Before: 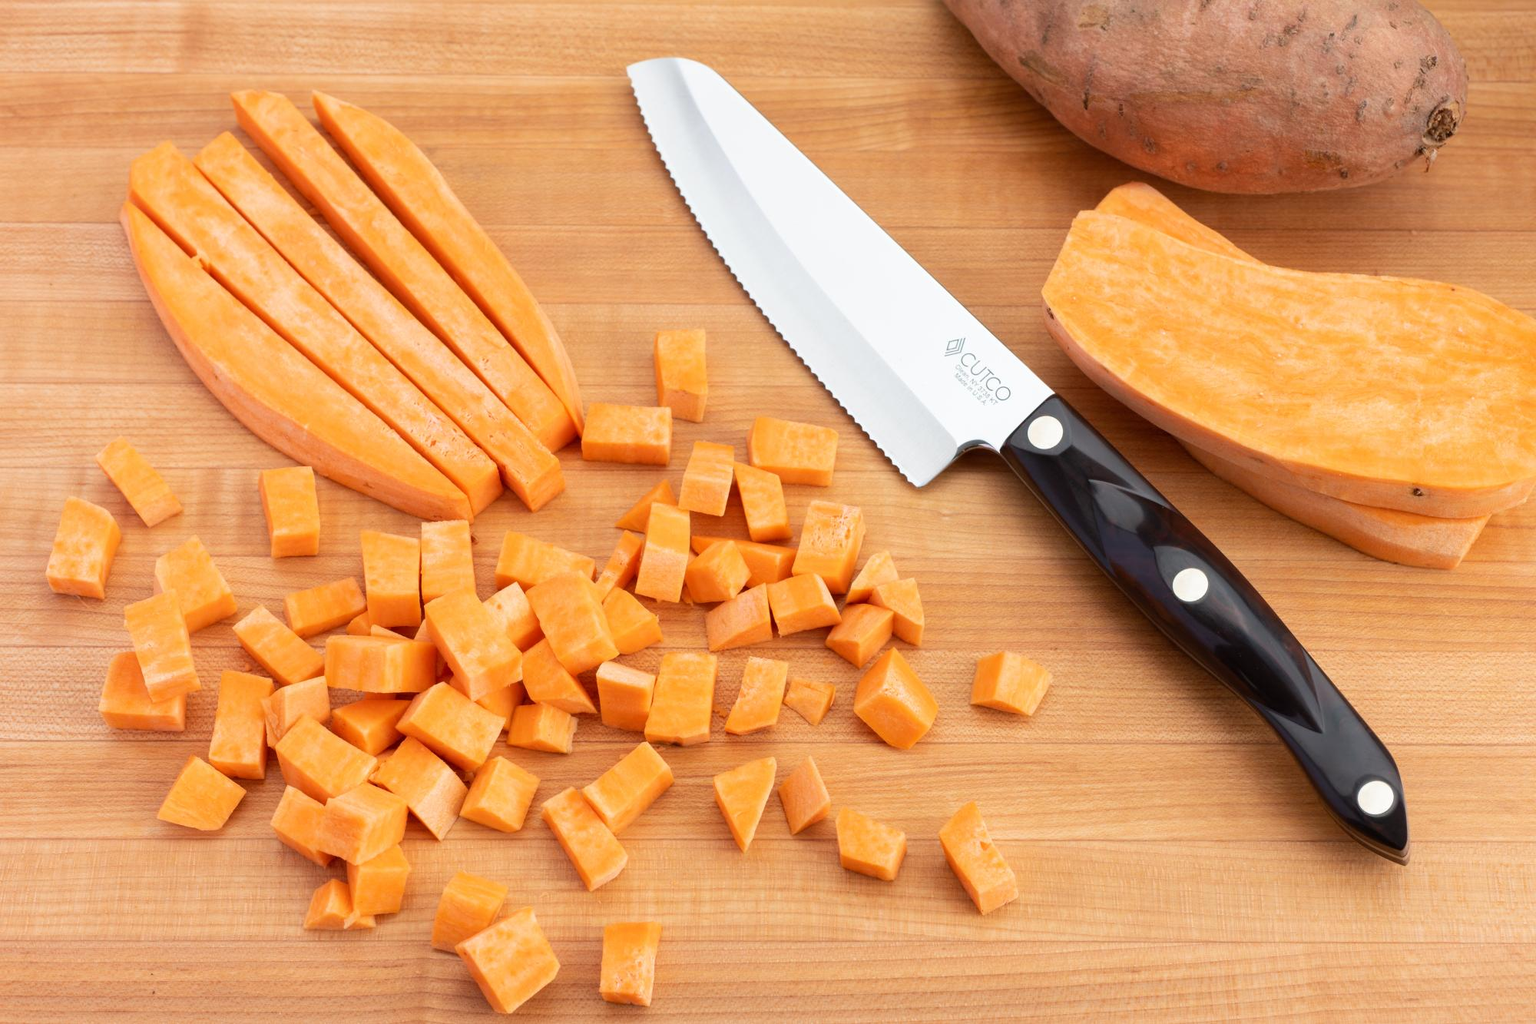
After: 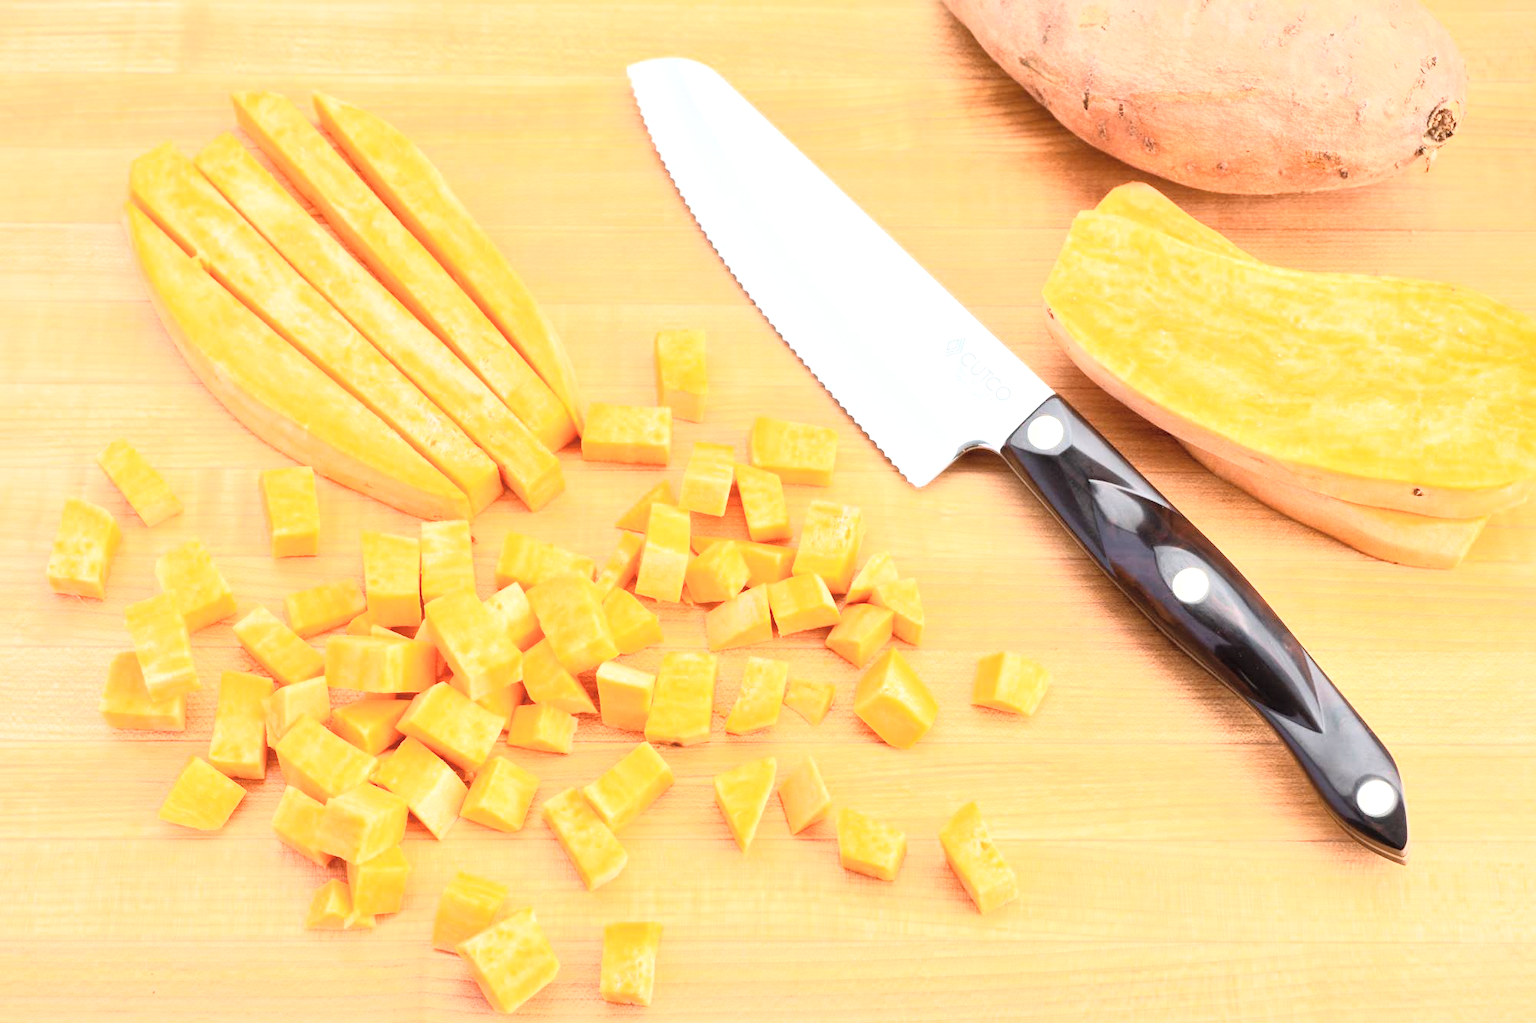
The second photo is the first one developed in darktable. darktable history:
tone curve: curves: ch0 [(0, 0.052) (0.207, 0.35) (0.392, 0.592) (0.54, 0.803) (0.725, 0.922) (0.99, 0.974)], color space Lab, independent channels, preserve colors none
exposure: black level correction 0.001, exposure 1 EV, compensate highlight preservation false
local contrast: mode bilateral grid, contrast 19, coarseness 49, detail 149%, midtone range 0.2
